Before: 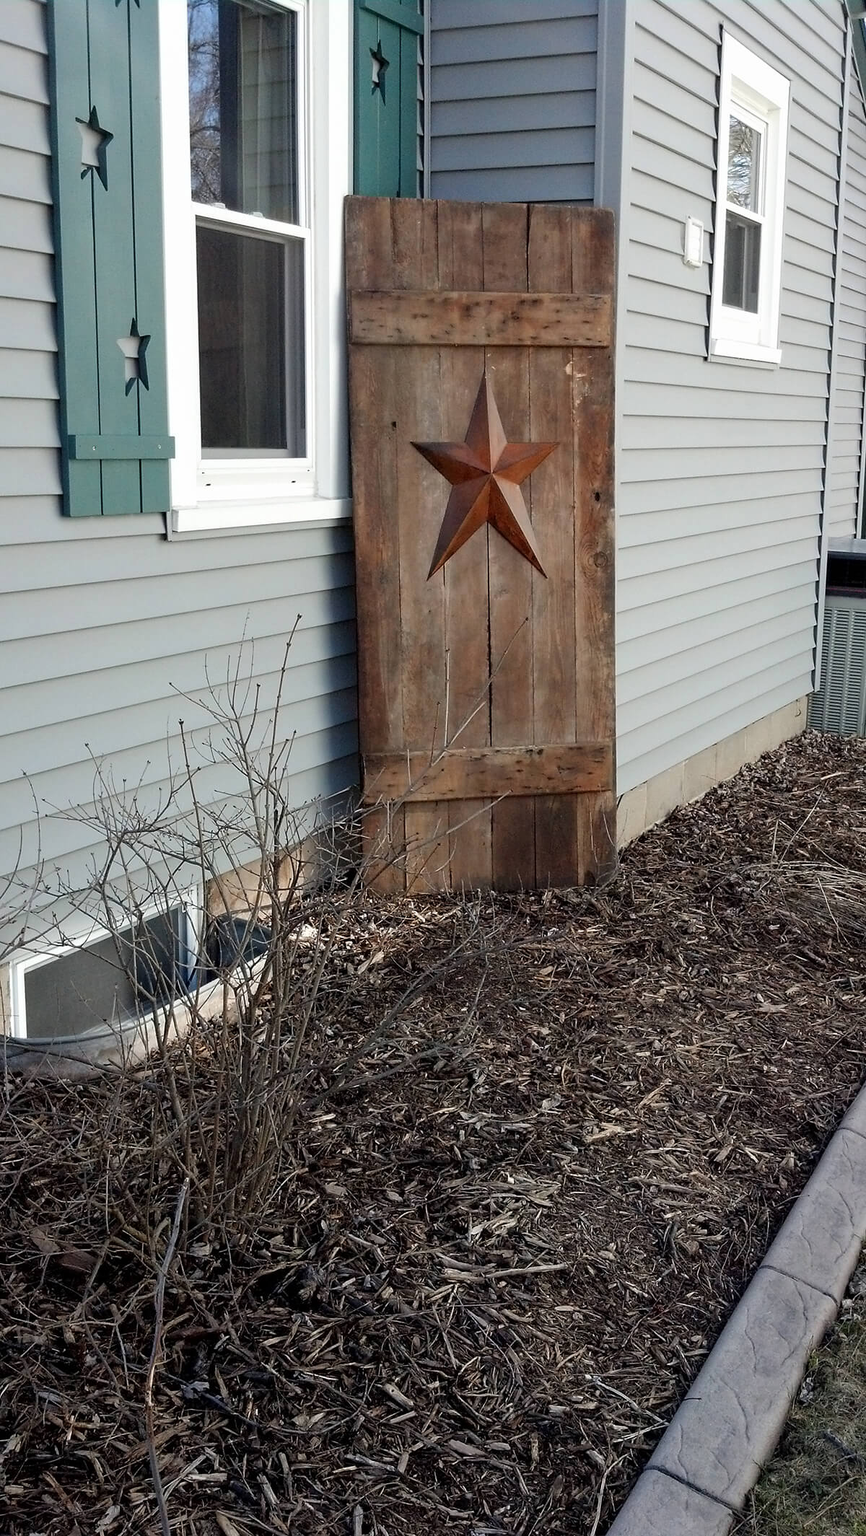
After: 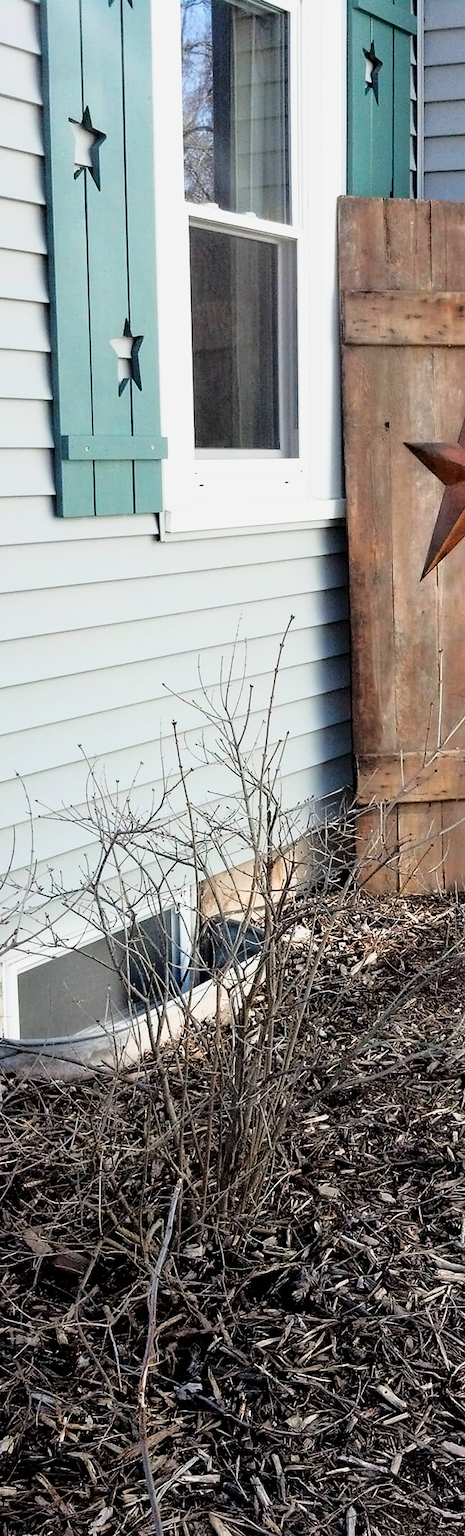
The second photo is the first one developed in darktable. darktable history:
tone curve: curves: ch0 [(0, 0) (0.062, 0.023) (0.168, 0.142) (0.359, 0.44) (0.469, 0.544) (0.634, 0.722) (0.839, 0.909) (0.998, 0.978)]; ch1 [(0, 0) (0.437, 0.453) (0.472, 0.47) (0.502, 0.504) (0.527, 0.546) (0.568, 0.619) (0.608, 0.665) (0.669, 0.748) (0.859, 0.899) (1, 1)]; ch2 [(0, 0) (0.33, 0.301) (0.421, 0.443) (0.473, 0.498) (0.509, 0.5) (0.535, 0.564) (0.575, 0.625) (0.608, 0.676) (1, 1)]
exposure: exposure -0.012 EV, compensate highlight preservation false
crop: left 0.887%, right 45.295%, bottom 0.087%
base curve: curves: ch0 [(0, 0) (0.088, 0.125) (0.176, 0.251) (0.354, 0.501) (0.613, 0.749) (1, 0.877)], preserve colors none
